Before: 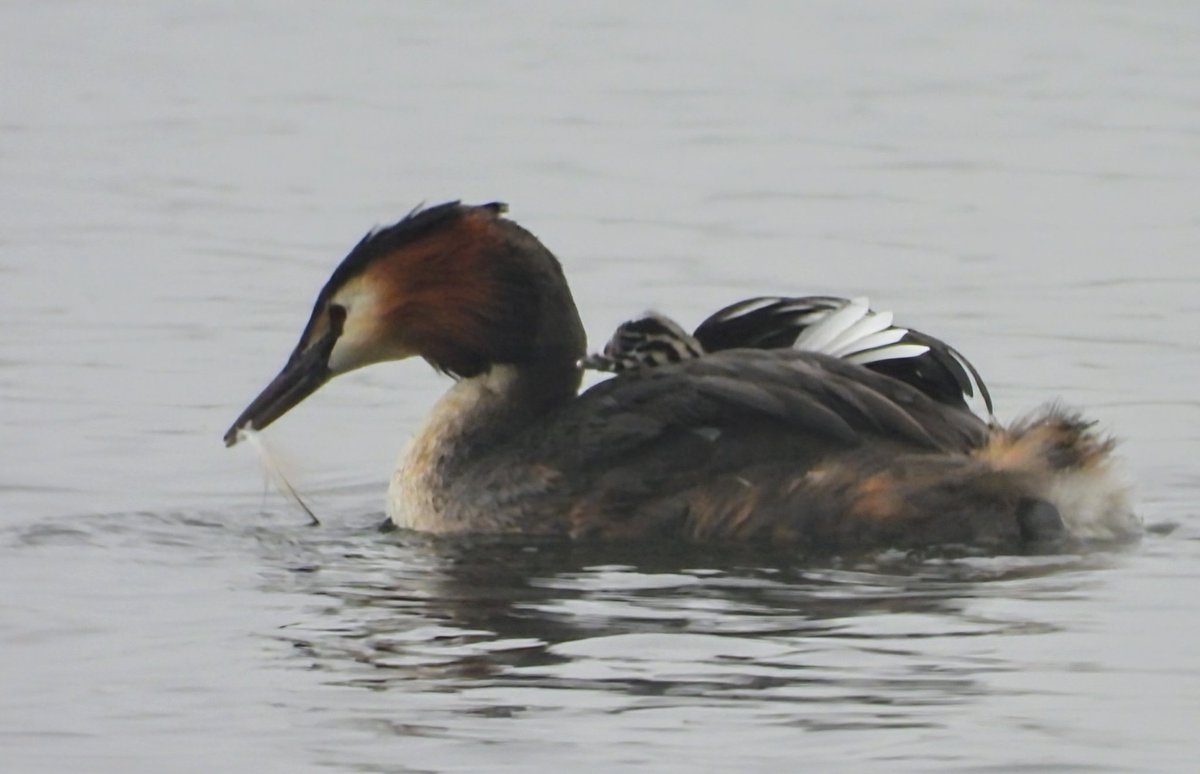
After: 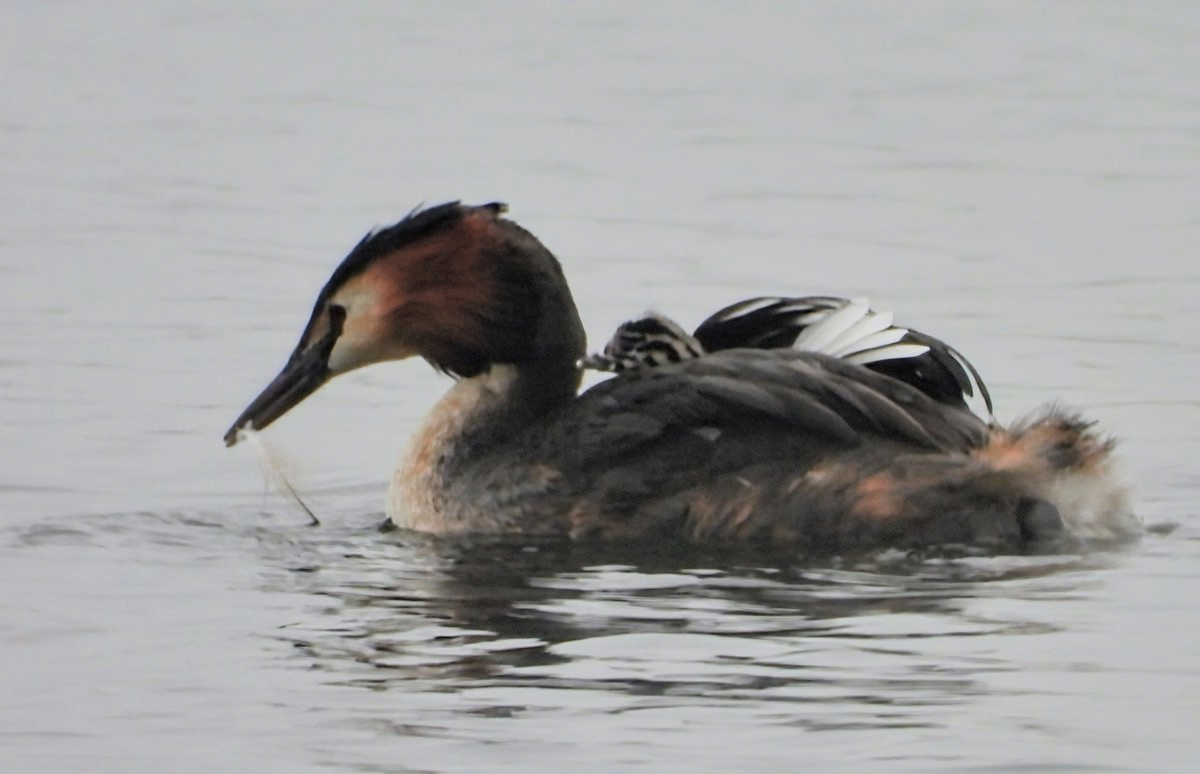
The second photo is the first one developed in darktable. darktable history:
shadows and highlights: shadows 36.44, highlights -28.2, soften with gaussian
color zones: curves: ch0 [(0.006, 0.385) (0.143, 0.563) (0.243, 0.321) (0.352, 0.464) (0.516, 0.456) (0.625, 0.5) (0.75, 0.5) (0.875, 0.5)]; ch1 [(0, 0.5) (0.134, 0.504) (0.246, 0.463) (0.421, 0.515) (0.5, 0.56) (0.625, 0.5) (0.75, 0.5) (0.875, 0.5)]; ch2 [(0, 0.5) (0.131, 0.426) (0.307, 0.289) (0.38, 0.188) (0.513, 0.216) (0.625, 0.548) (0.75, 0.468) (0.838, 0.396) (0.971, 0.311)]
exposure: exposure 0.296 EV, compensate highlight preservation false
filmic rgb: black relative exposure -7.74 EV, white relative exposure 4.36 EV, target black luminance 0%, hardness 3.76, latitude 50.8%, contrast 1.067, highlights saturation mix 9.37%, shadows ↔ highlights balance -0.247%, preserve chrominance max RGB, color science v6 (2022), contrast in shadows safe, contrast in highlights safe
